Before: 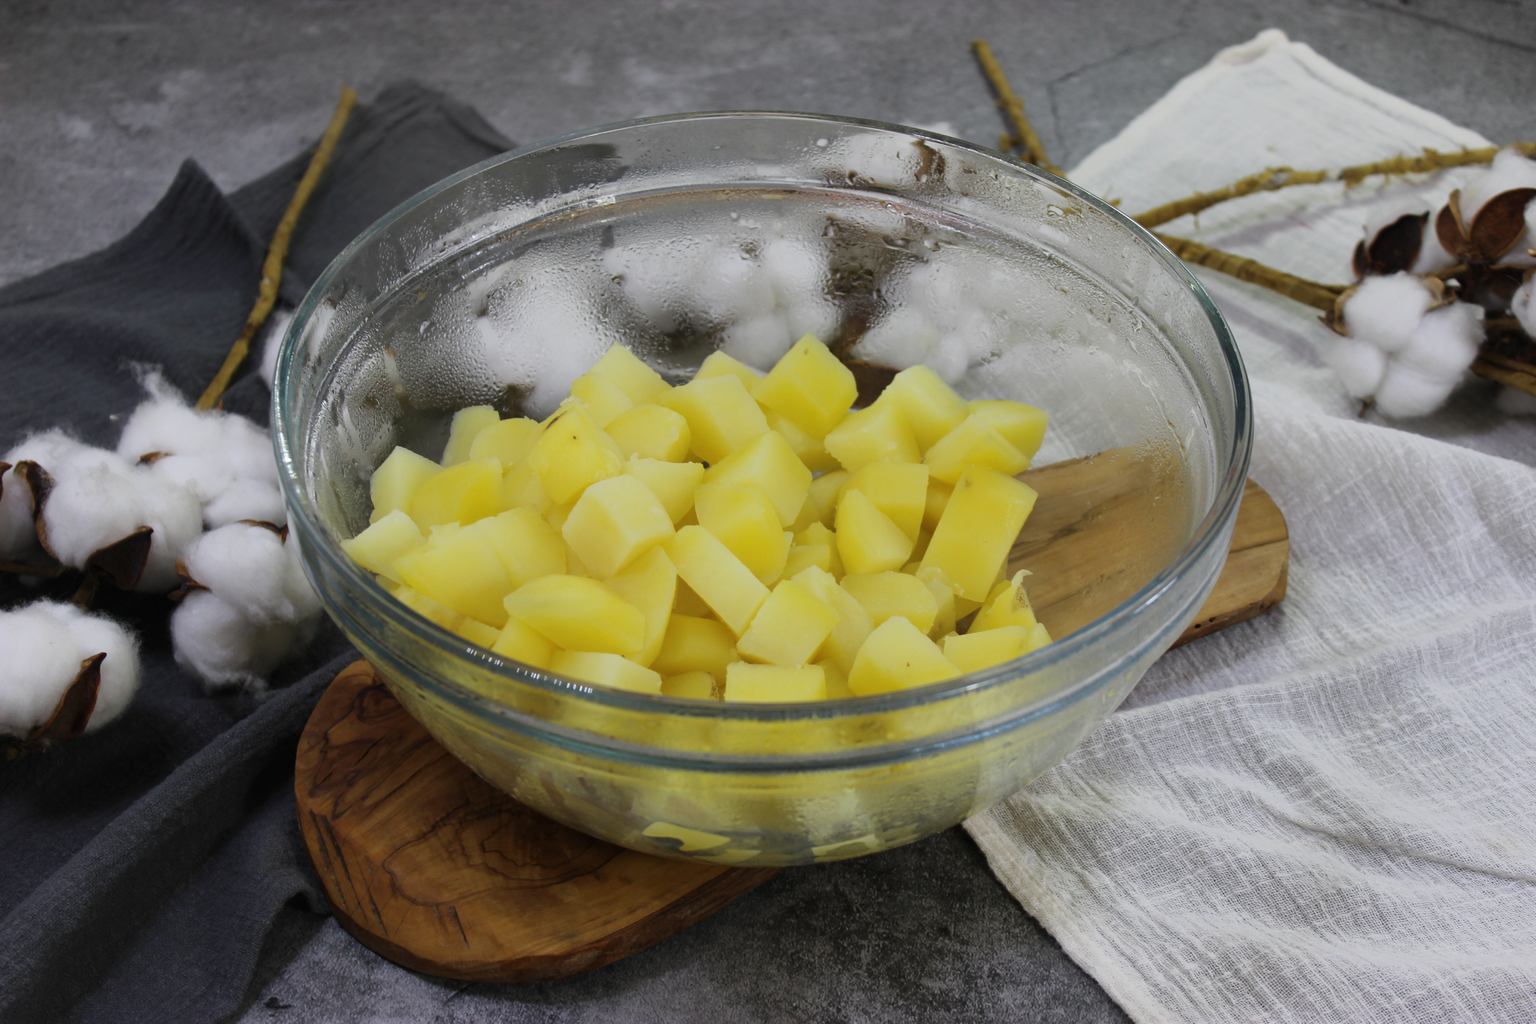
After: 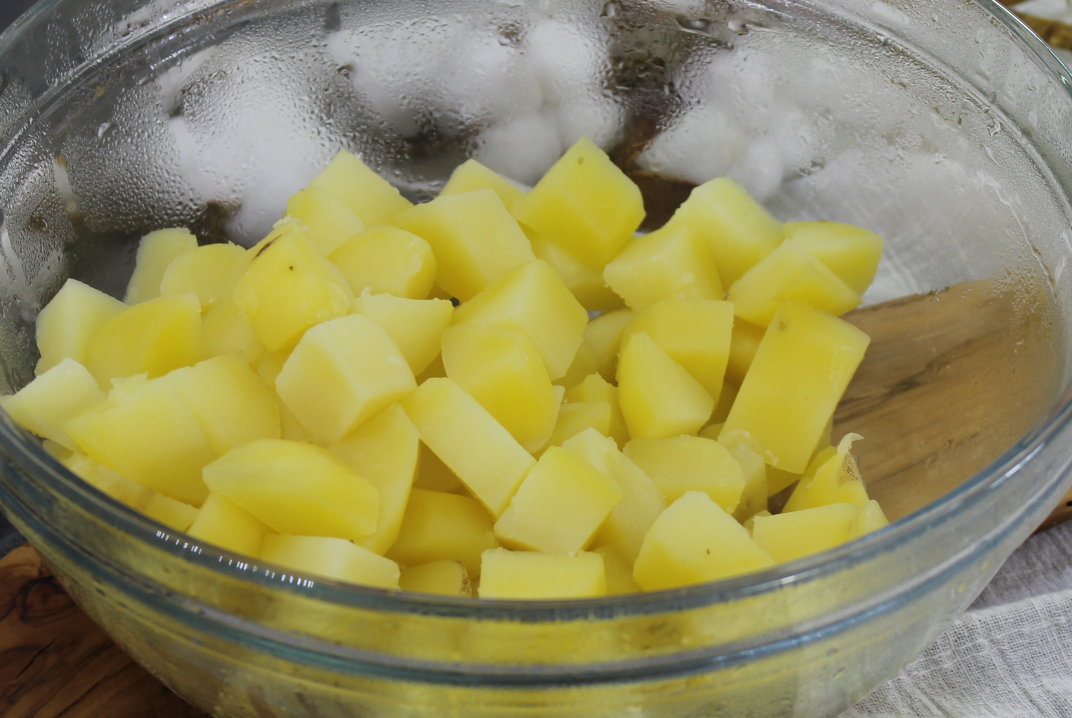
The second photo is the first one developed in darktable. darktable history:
crop and rotate: left 22.288%, top 21.819%, right 21.849%, bottom 22.042%
